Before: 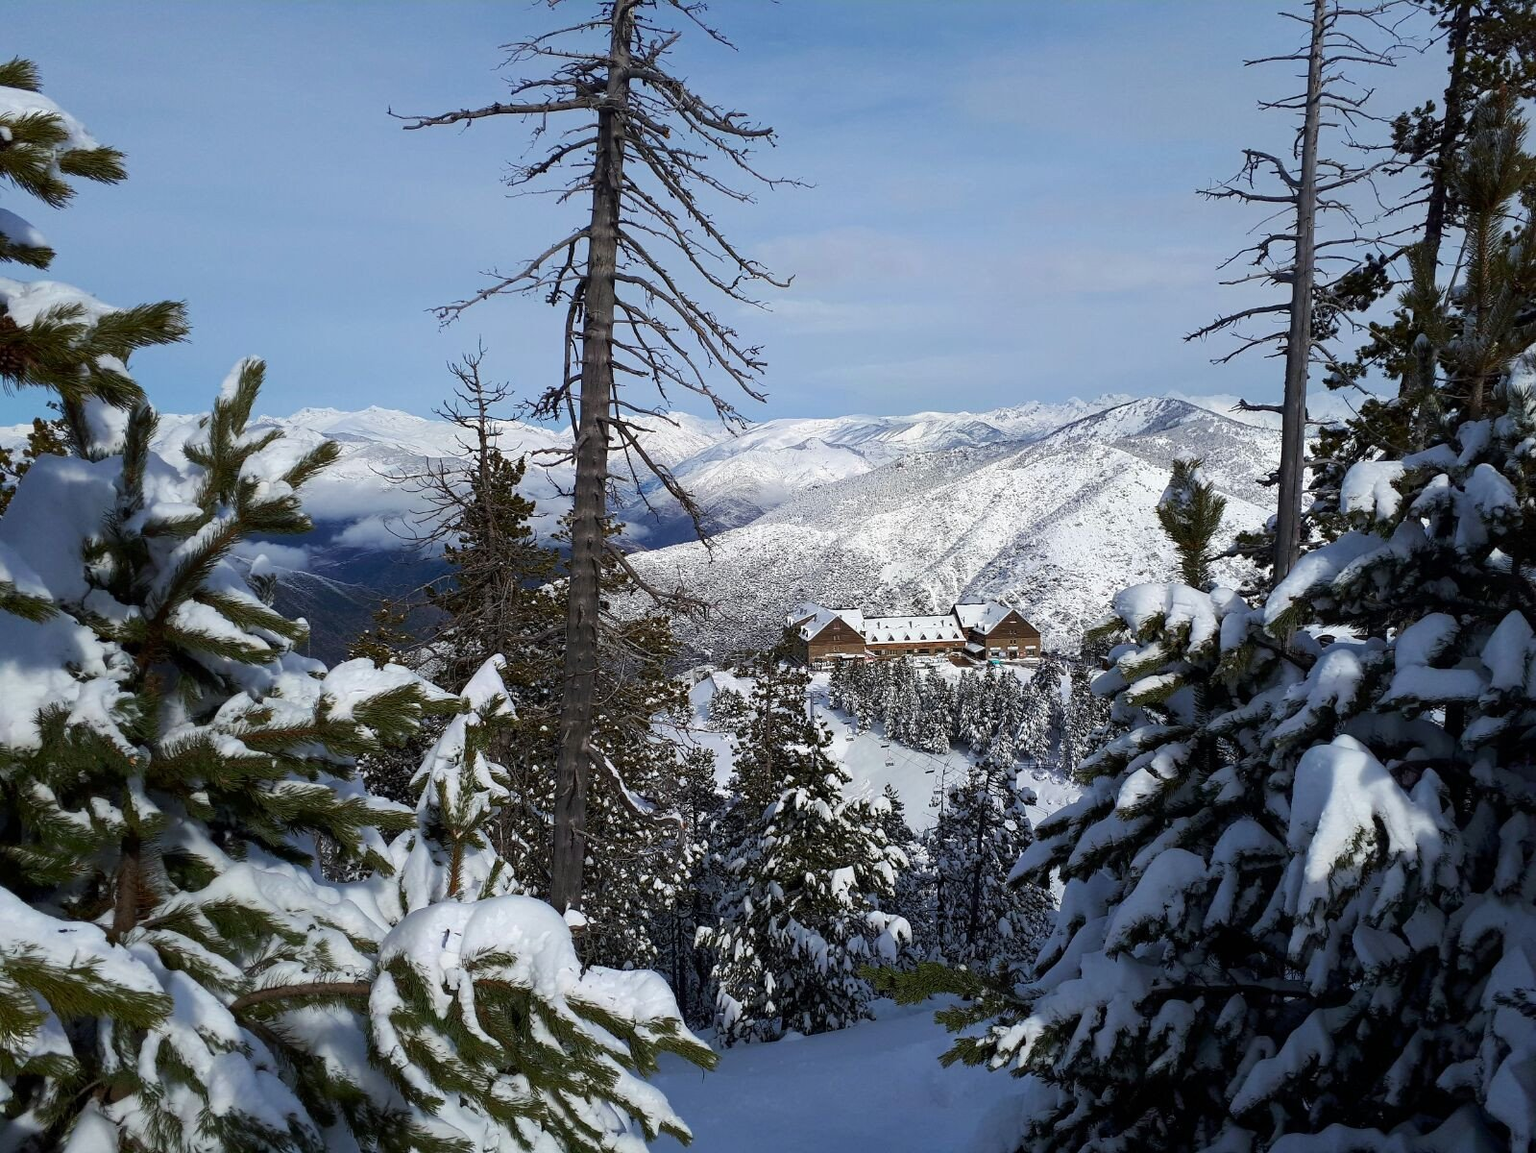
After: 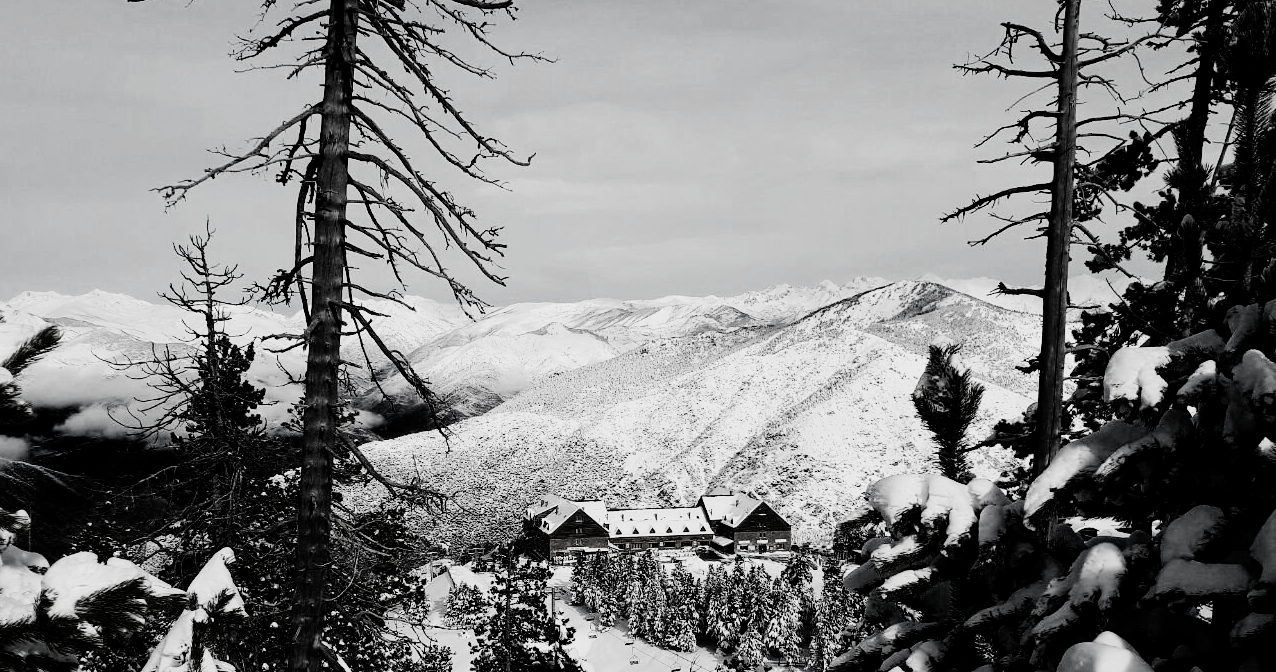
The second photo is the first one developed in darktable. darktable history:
filmic rgb: black relative exposure -5.06 EV, white relative exposure 3.52 EV, threshold 2.97 EV, hardness 3.18, contrast 1.401, highlights saturation mix -48.6%, preserve chrominance no, color science v4 (2020), enable highlight reconstruction true
tone curve: curves: ch0 [(0, 0) (0.071, 0.047) (0.266, 0.26) (0.491, 0.552) (0.753, 0.818) (1, 0.983)]; ch1 [(0, 0) (0.346, 0.307) (0.408, 0.369) (0.463, 0.443) (0.482, 0.493) (0.502, 0.5) (0.517, 0.518) (0.546, 0.587) (0.588, 0.643) (0.651, 0.709) (1, 1)]; ch2 [(0, 0) (0.346, 0.34) (0.434, 0.46) (0.485, 0.494) (0.5, 0.494) (0.517, 0.503) (0.535, 0.545) (0.583, 0.634) (0.625, 0.686) (1, 1)], preserve colors none
crop: left 18.314%, top 11.113%, right 1.839%, bottom 32.883%
color balance rgb: highlights gain › chroma 2.989%, highlights gain › hue 54.35°, perceptual saturation grading › global saturation 25.762%, global vibrance 6.743%, saturation formula JzAzBz (2021)
